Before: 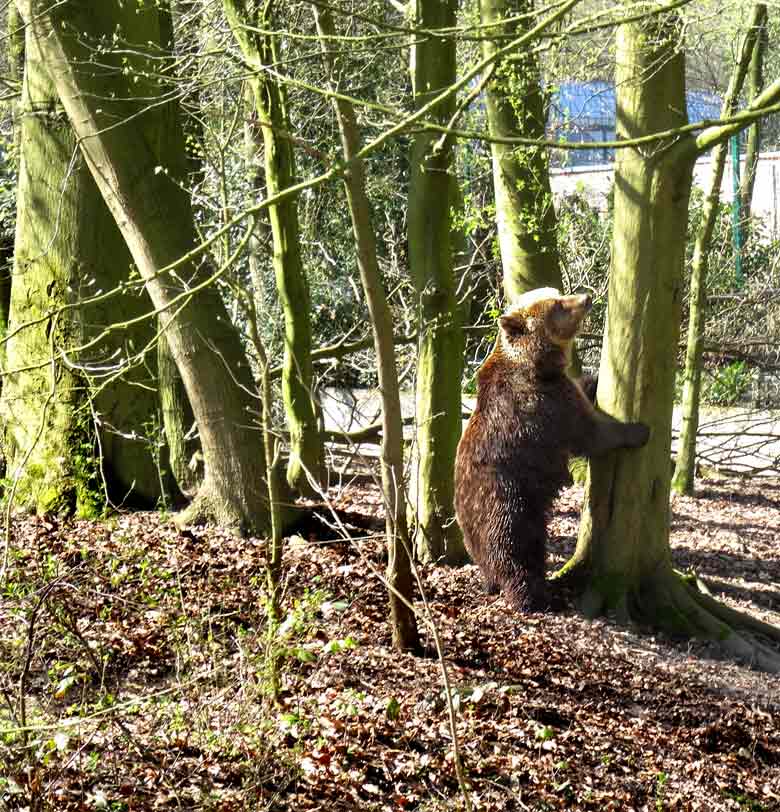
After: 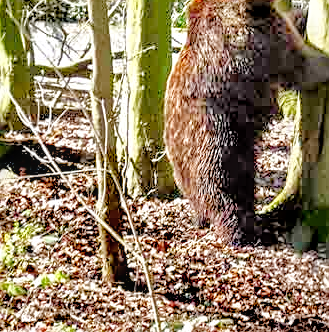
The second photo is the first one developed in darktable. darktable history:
exposure: black level correction 0.001, compensate highlight preservation false
local contrast: highlights 34%, detail 135%
sharpen: on, module defaults
crop: left 37.221%, top 45.192%, right 20.502%, bottom 13.833%
tone equalizer: -7 EV 0.15 EV, -6 EV 0.614 EV, -5 EV 1.17 EV, -4 EV 1.29 EV, -3 EV 1.13 EV, -2 EV 0.6 EV, -1 EV 0.164 EV
tone curve: curves: ch0 [(0, 0) (0.07, 0.057) (0.15, 0.177) (0.352, 0.445) (0.59, 0.703) (0.857, 0.908) (1, 1)], preserve colors none
